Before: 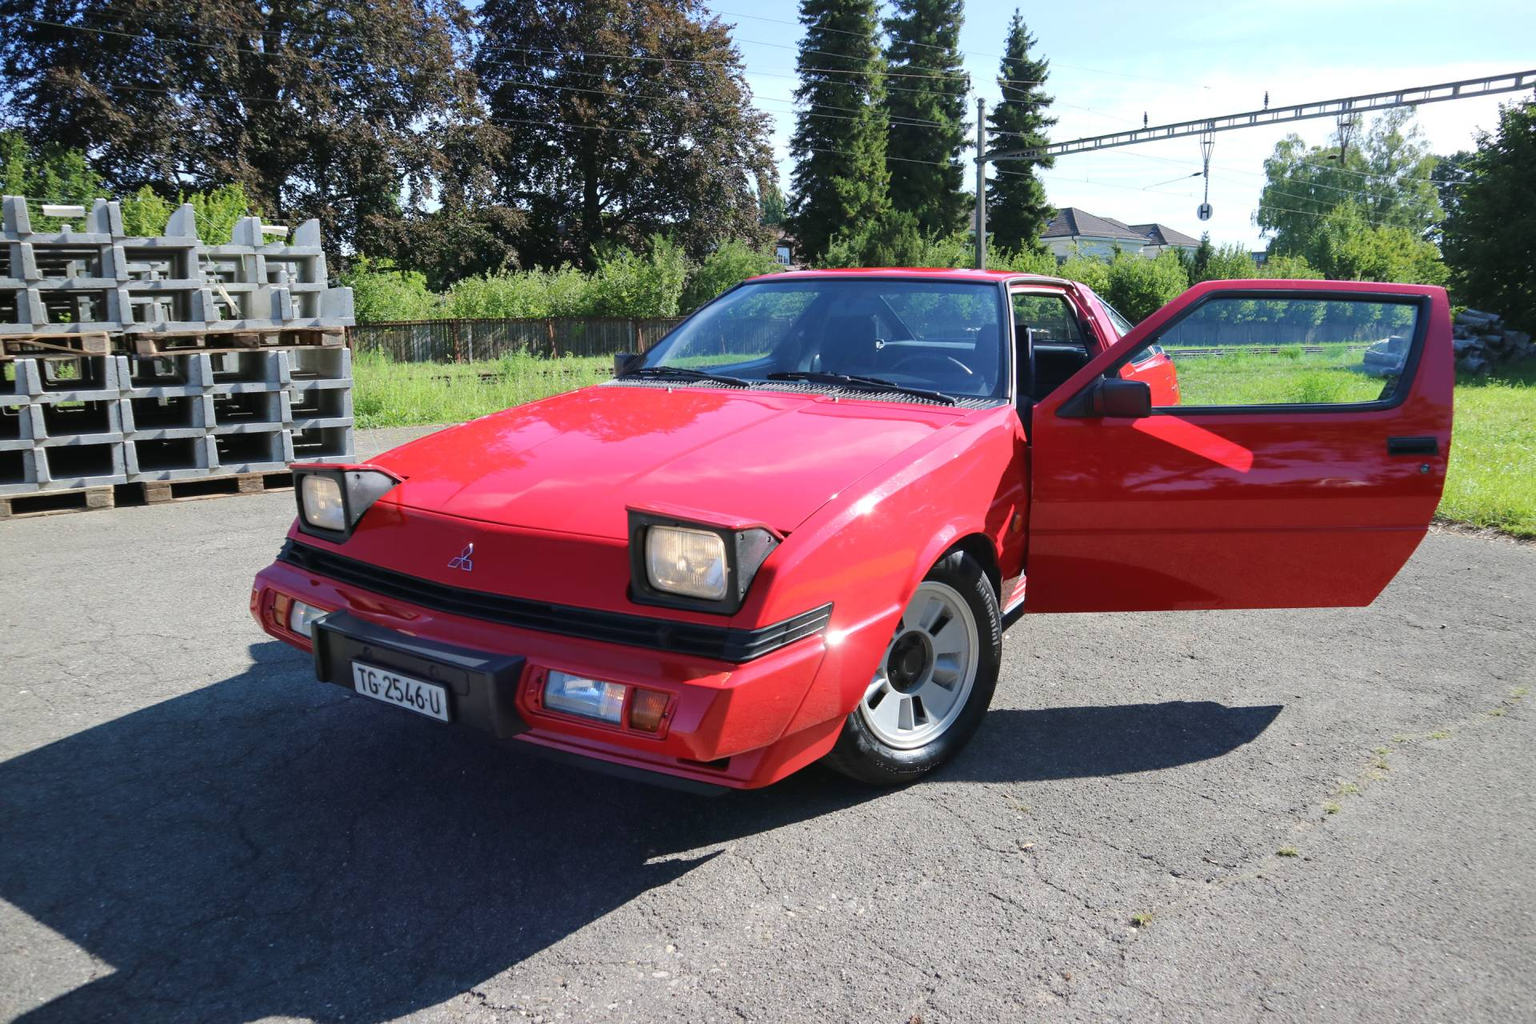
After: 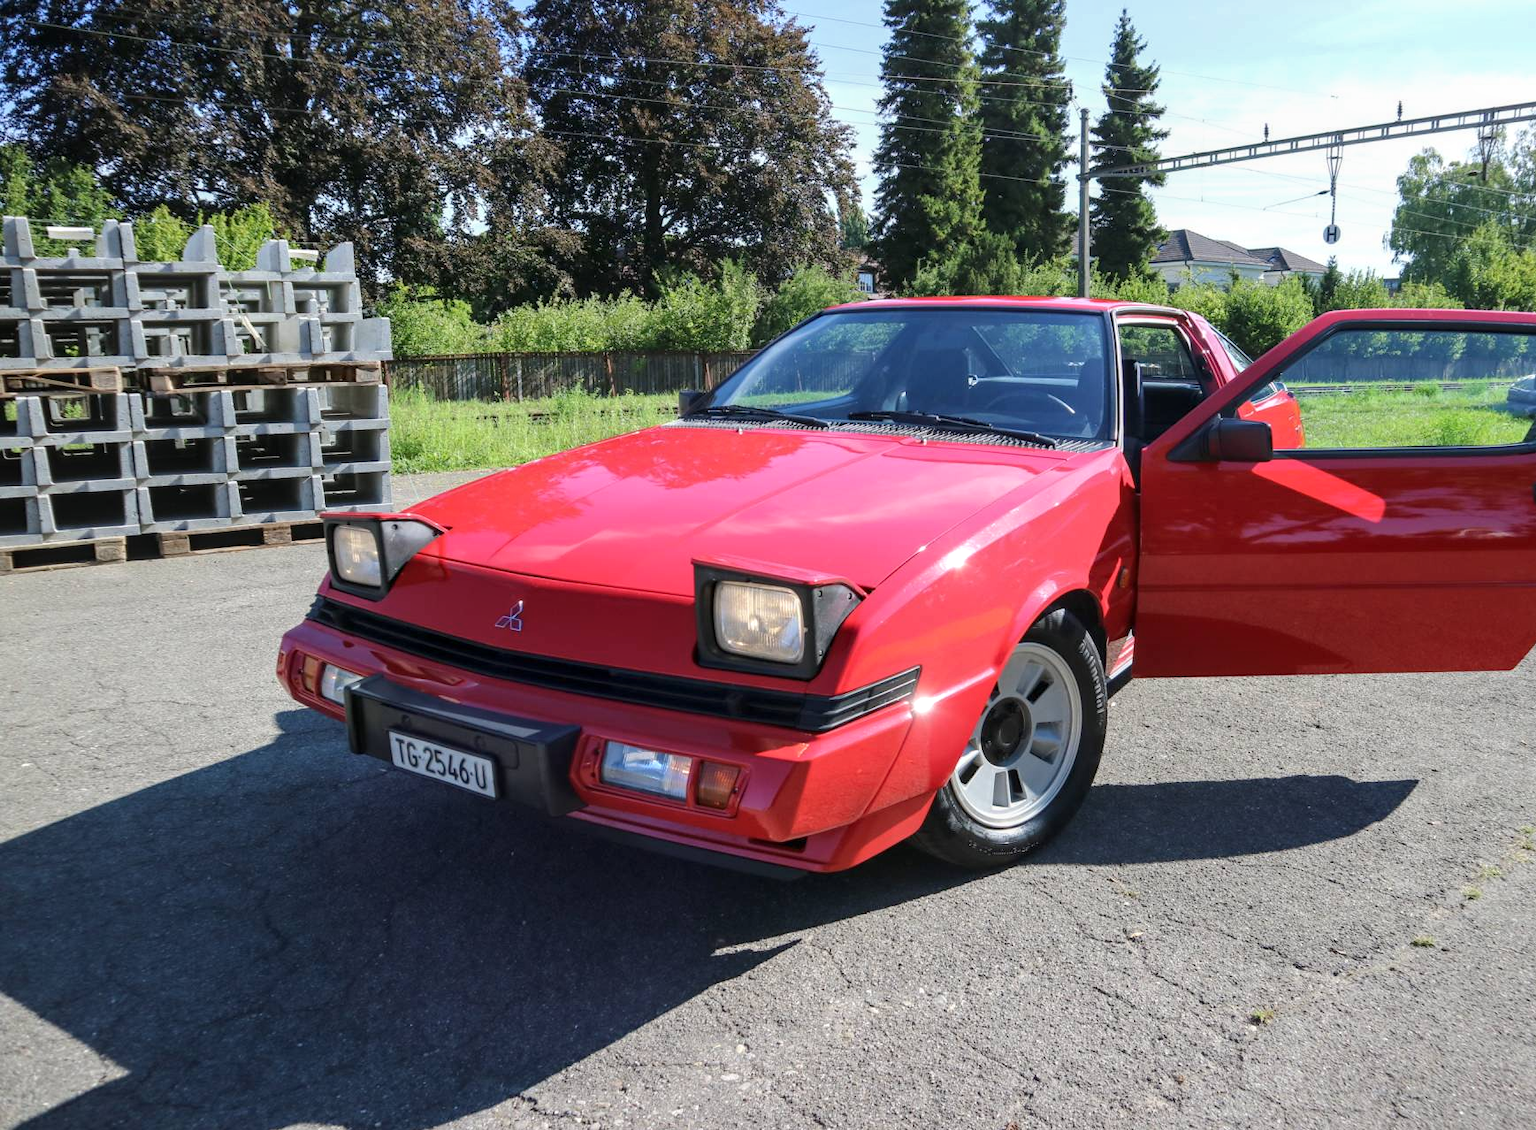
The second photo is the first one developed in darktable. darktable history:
local contrast: on, module defaults
crop: right 9.509%, bottom 0.031%
white balance: emerald 1
